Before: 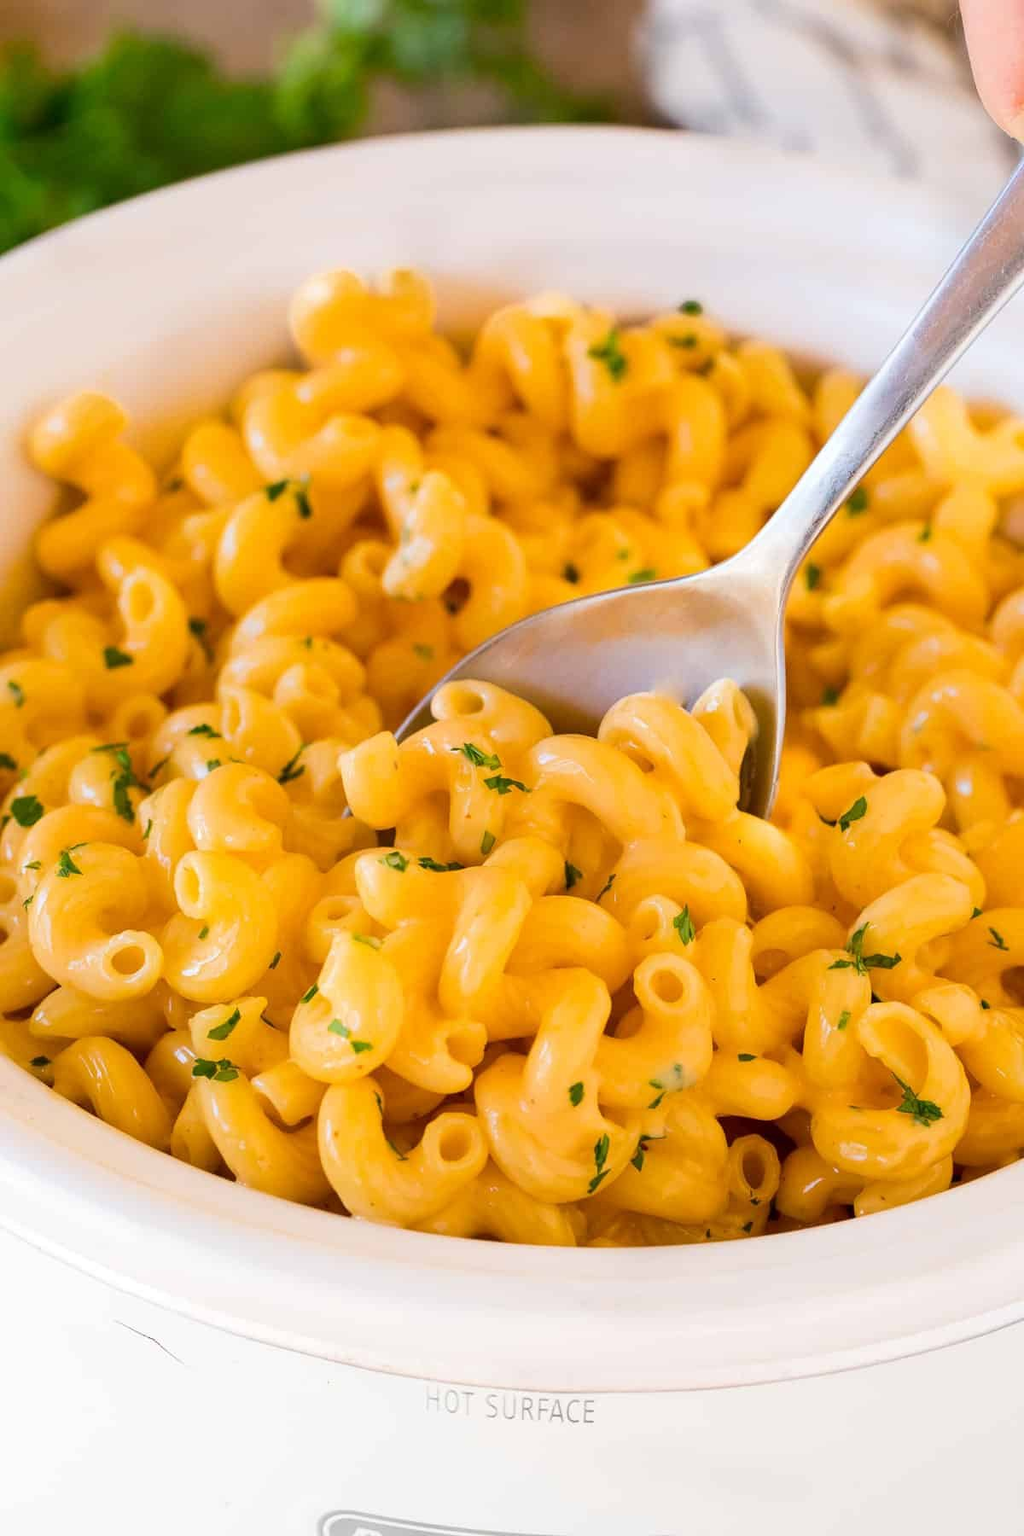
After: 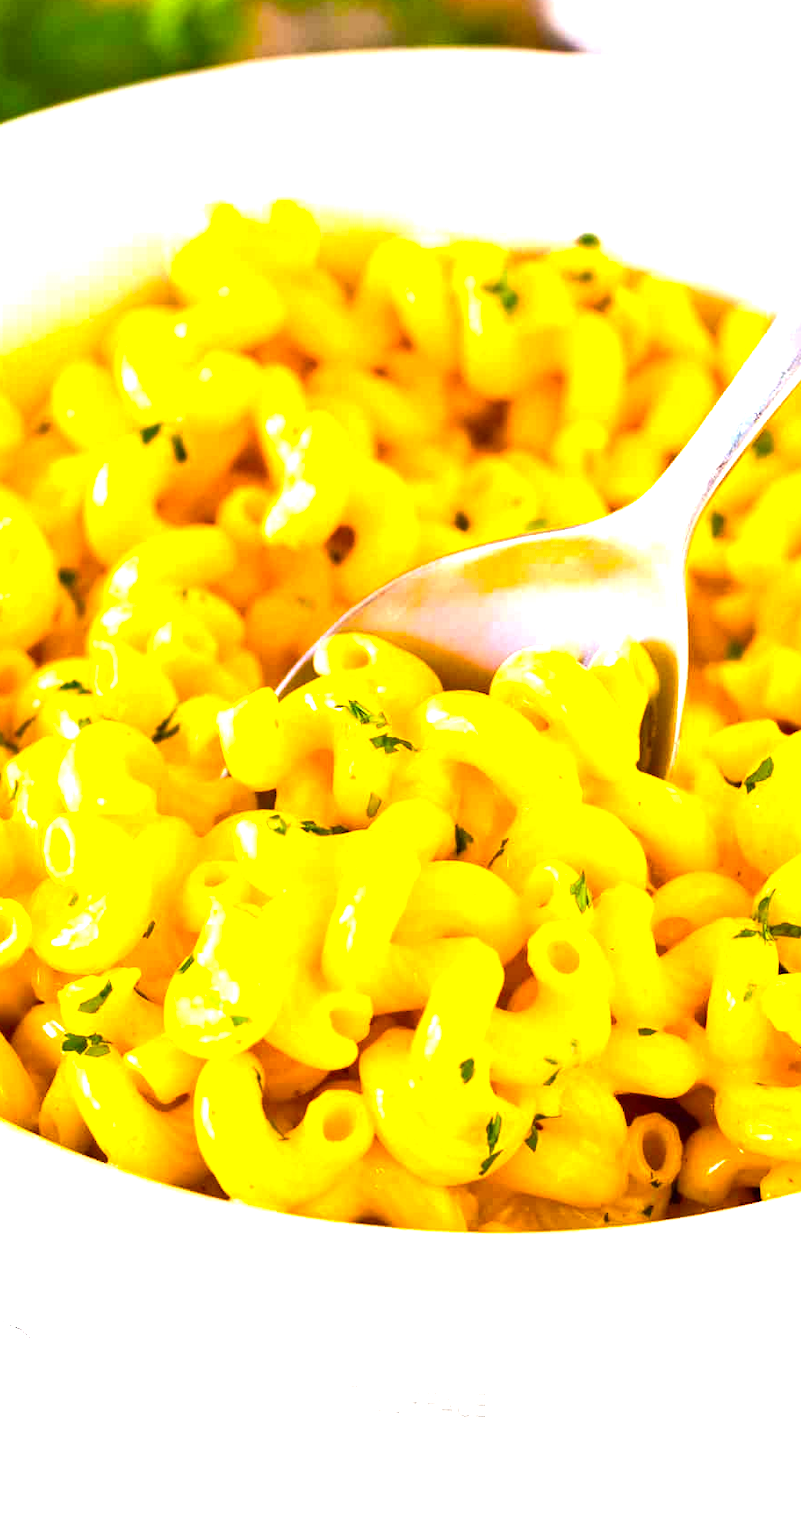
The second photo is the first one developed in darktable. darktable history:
color balance rgb: linear chroma grading › shadows -10%, linear chroma grading › global chroma 20%, perceptual saturation grading › global saturation 15%, perceptual brilliance grading › global brilliance 30%, perceptual brilliance grading › highlights 12%, perceptual brilliance grading › mid-tones 24%, global vibrance 20%
crop and rotate: left 13.15%, top 5.251%, right 12.609%
